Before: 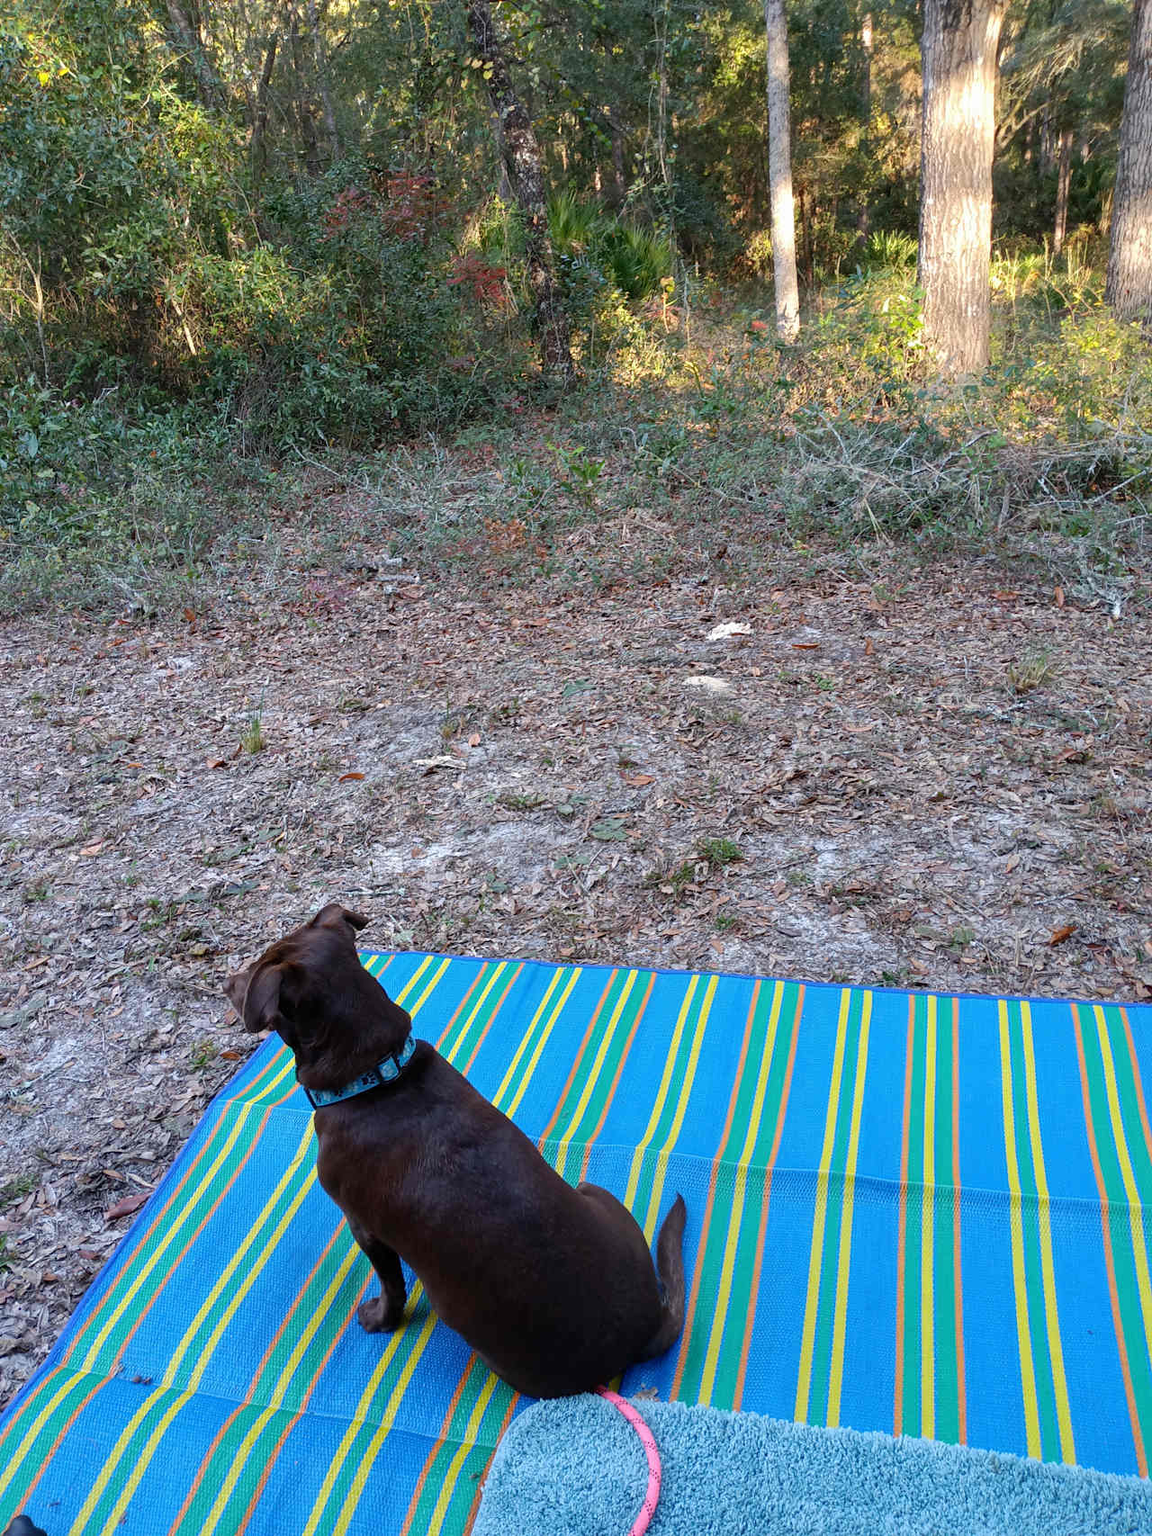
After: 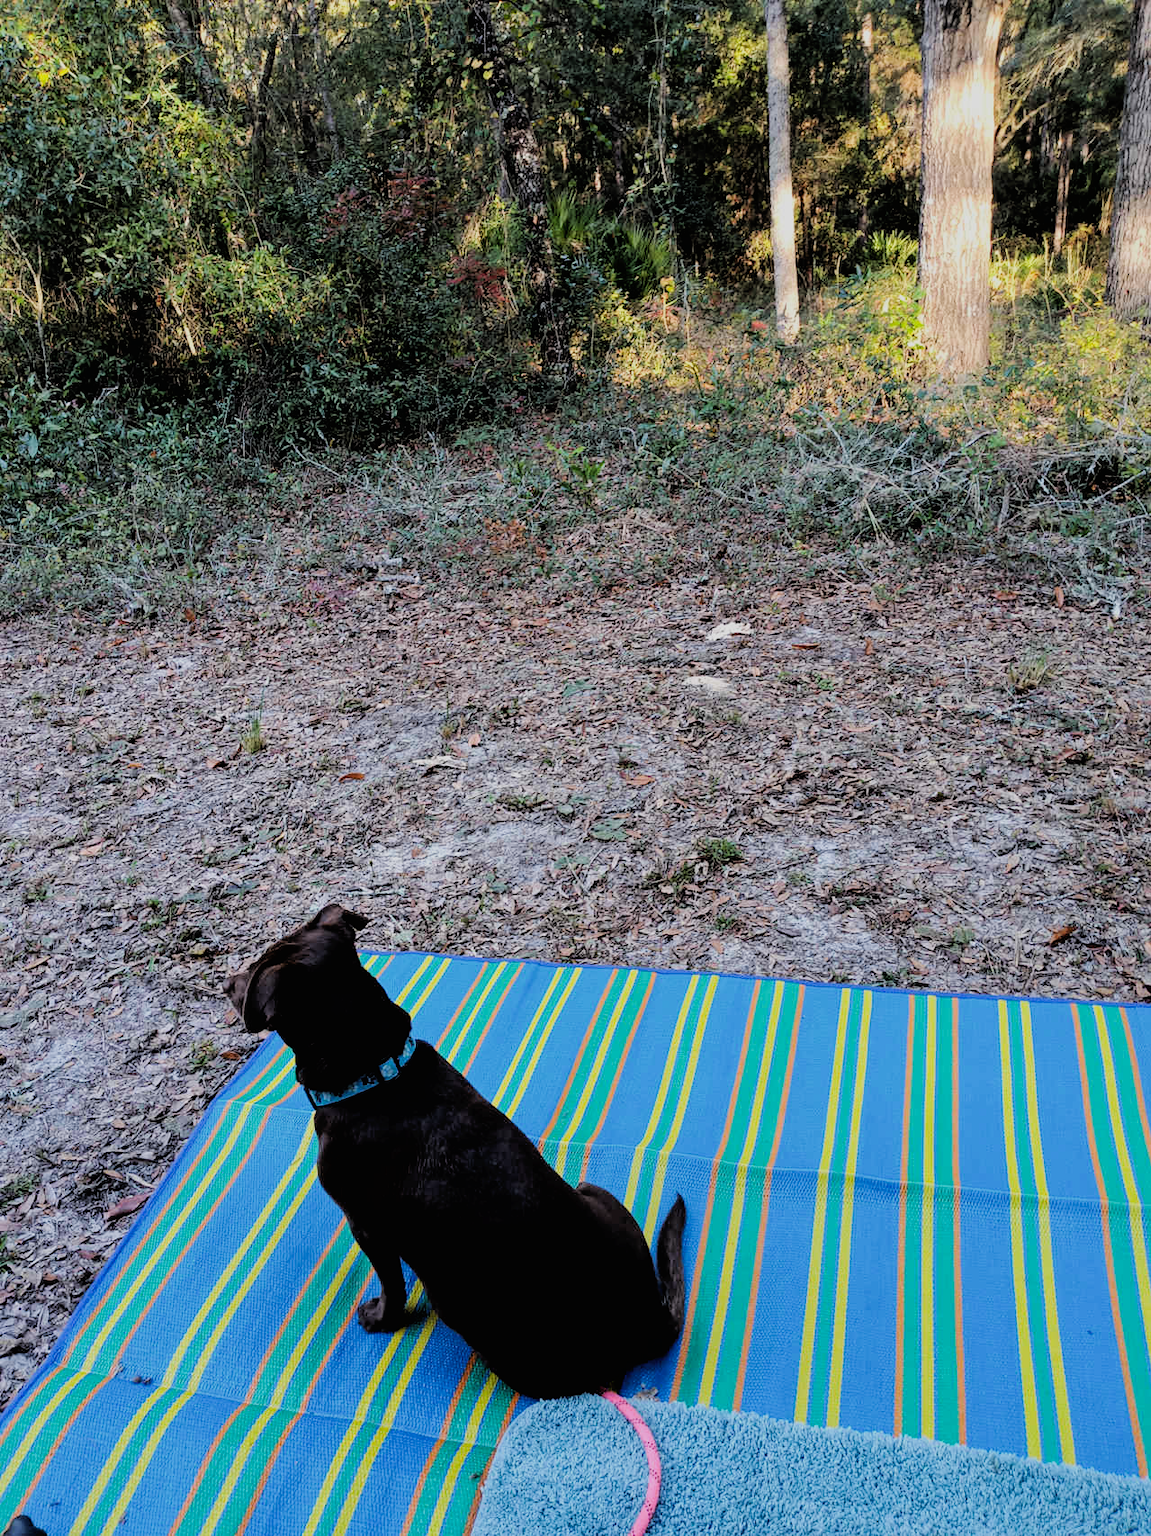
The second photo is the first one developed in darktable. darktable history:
tone curve: curves: ch0 [(0, 0) (0.003, 0.014) (0.011, 0.019) (0.025, 0.029) (0.044, 0.047) (0.069, 0.071) (0.1, 0.101) (0.136, 0.131) (0.177, 0.166) (0.224, 0.212) (0.277, 0.263) (0.335, 0.32) (0.399, 0.387) (0.468, 0.459) (0.543, 0.541) (0.623, 0.626) (0.709, 0.717) (0.801, 0.813) (0.898, 0.909) (1, 1)], preserve colors none
filmic rgb: black relative exposure -2.83 EV, white relative exposure 4.56 EV, threshold 3.05 EV, hardness 1.7, contrast 1.264, enable highlight reconstruction true
